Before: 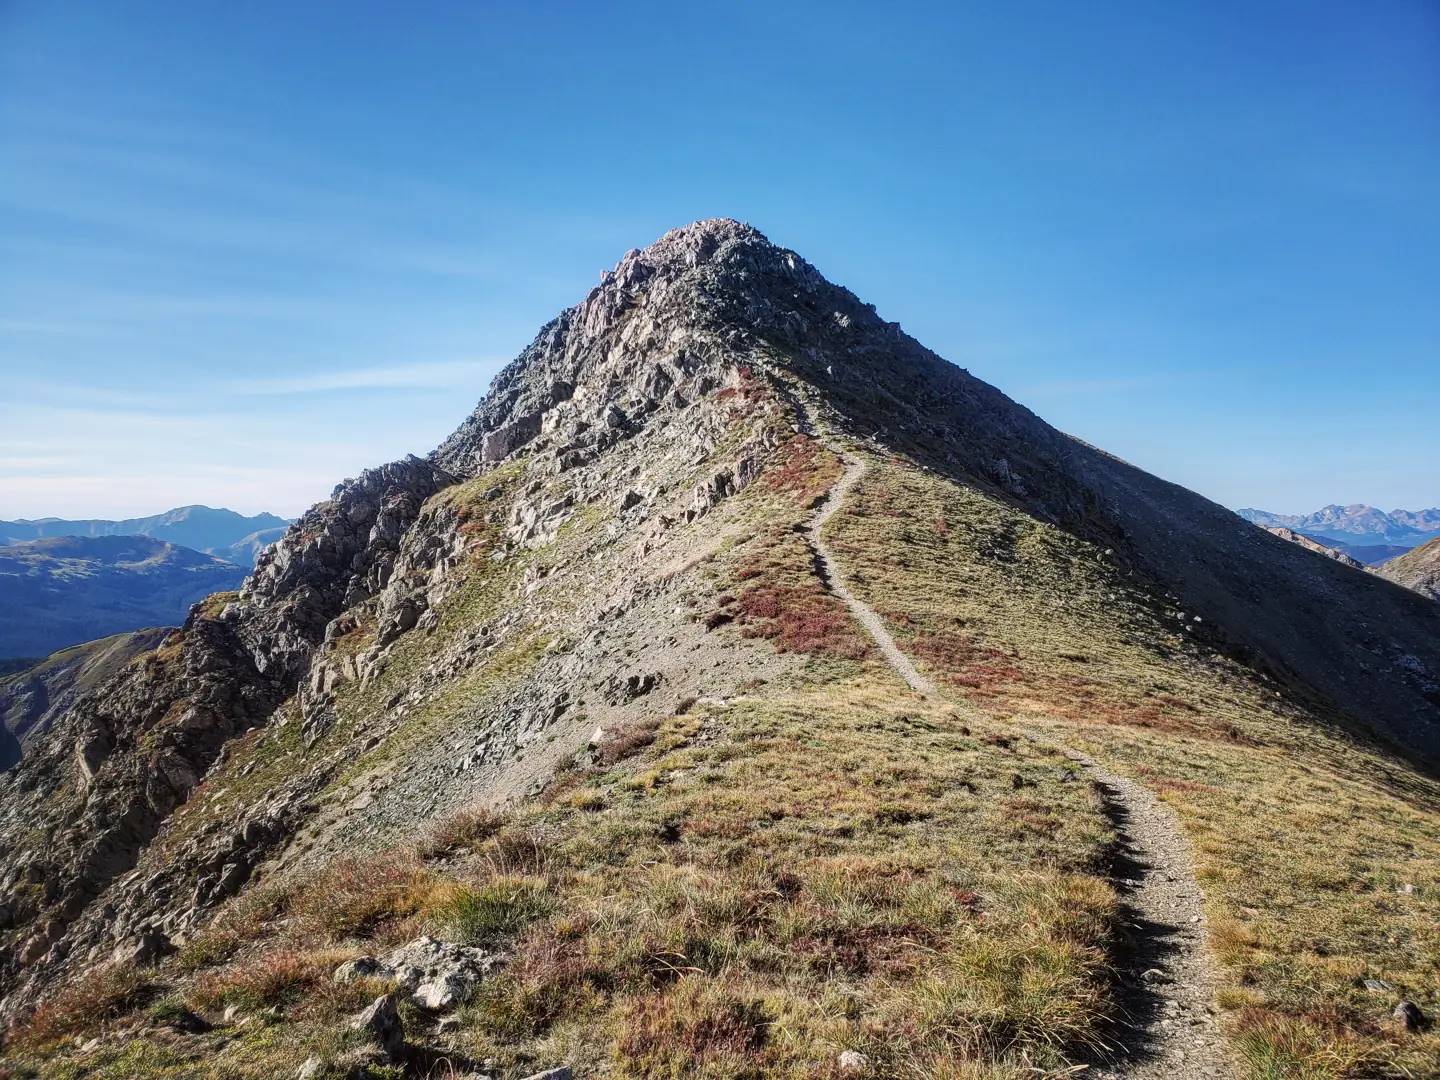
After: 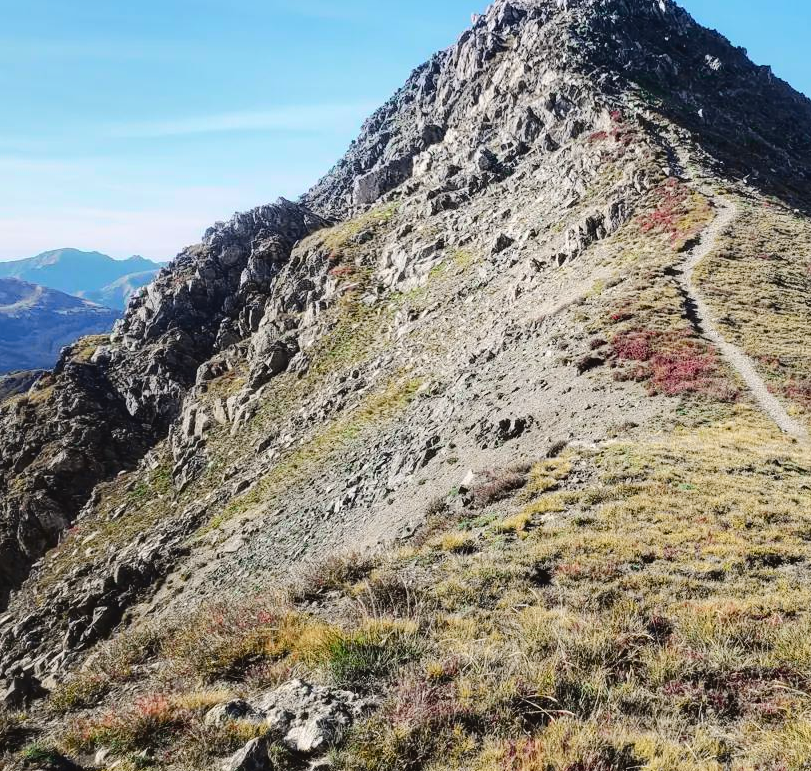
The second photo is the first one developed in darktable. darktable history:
tone curve: curves: ch0 [(0, 0.037) (0.045, 0.055) (0.155, 0.138) (0.29, 0.325) (0.428, 0.513) (0.604, 0.71) (0.824, 0.882) (1, 0.965)]; ch1 [(0, 0) (0.339, 0.334) (0.445, 0.419) (0.476, 0.454) (0.498, 0.498) (0.53, 0.515) (0.557, 0.556) (0.609, 0.649) (0.716, 0.746) (1, 1)]; ch2 [(0, 0) (0.327, 0.318) (0.417, 0.426) (0.46, 0.453) (0.502, 0.5) (0.526, 0.52) (0.554, 0.541) (0.626, 0.65) (0.749, 0.746) (1, 1)], color space Lab, independent channels, preserve colors none
exposure: exposure 0.161 EV, compensate highlight preservation false
rgb curve: curves: ch0 [(0, 0) (0.175, 0.154) (0.785, 0.663) (1, 1)]
crop: left 8.966%, top 23.852%, right 34.699%, bottom 4.703%
